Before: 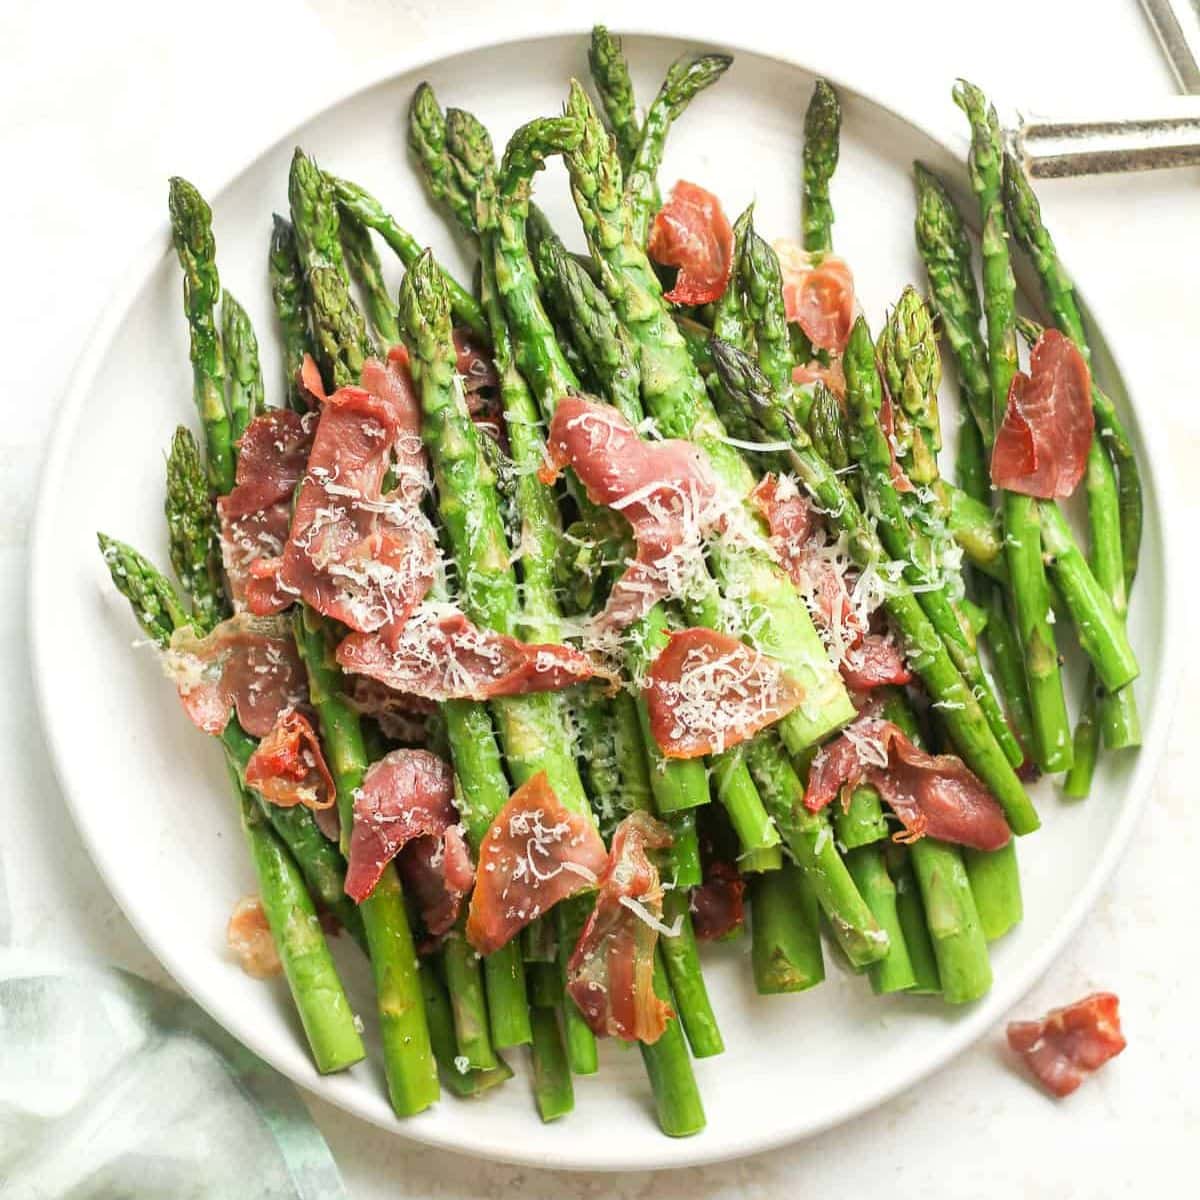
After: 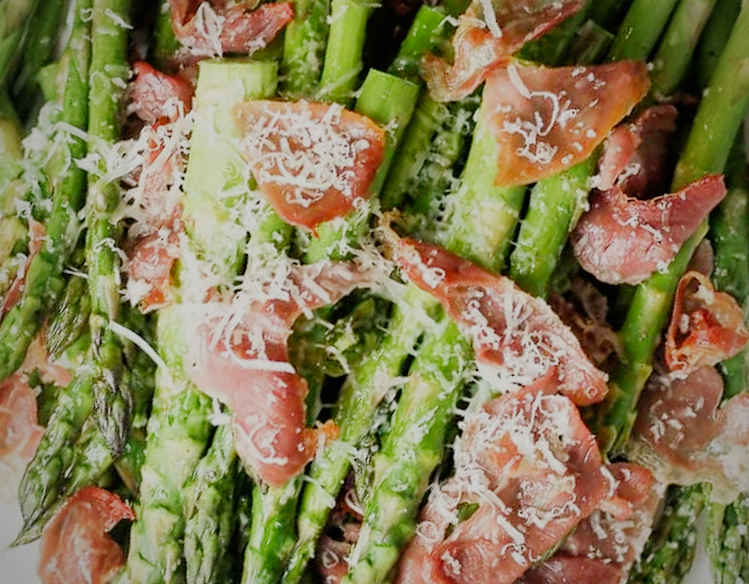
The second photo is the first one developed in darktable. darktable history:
crop and rotate: angle 147.02°, left 9.21%, top 15.675%, right 4.397%, bottom 16.955%
vignetting: fall-off start 71.72%, brightness -0.427, saturation -0.198
filmic rgb: black relative exposure -7.2 EV, white relative exposure 5.36 EV, hardness 3.02, preserve chrominance no, color science v3 (2019), use custom middle-gray values true
